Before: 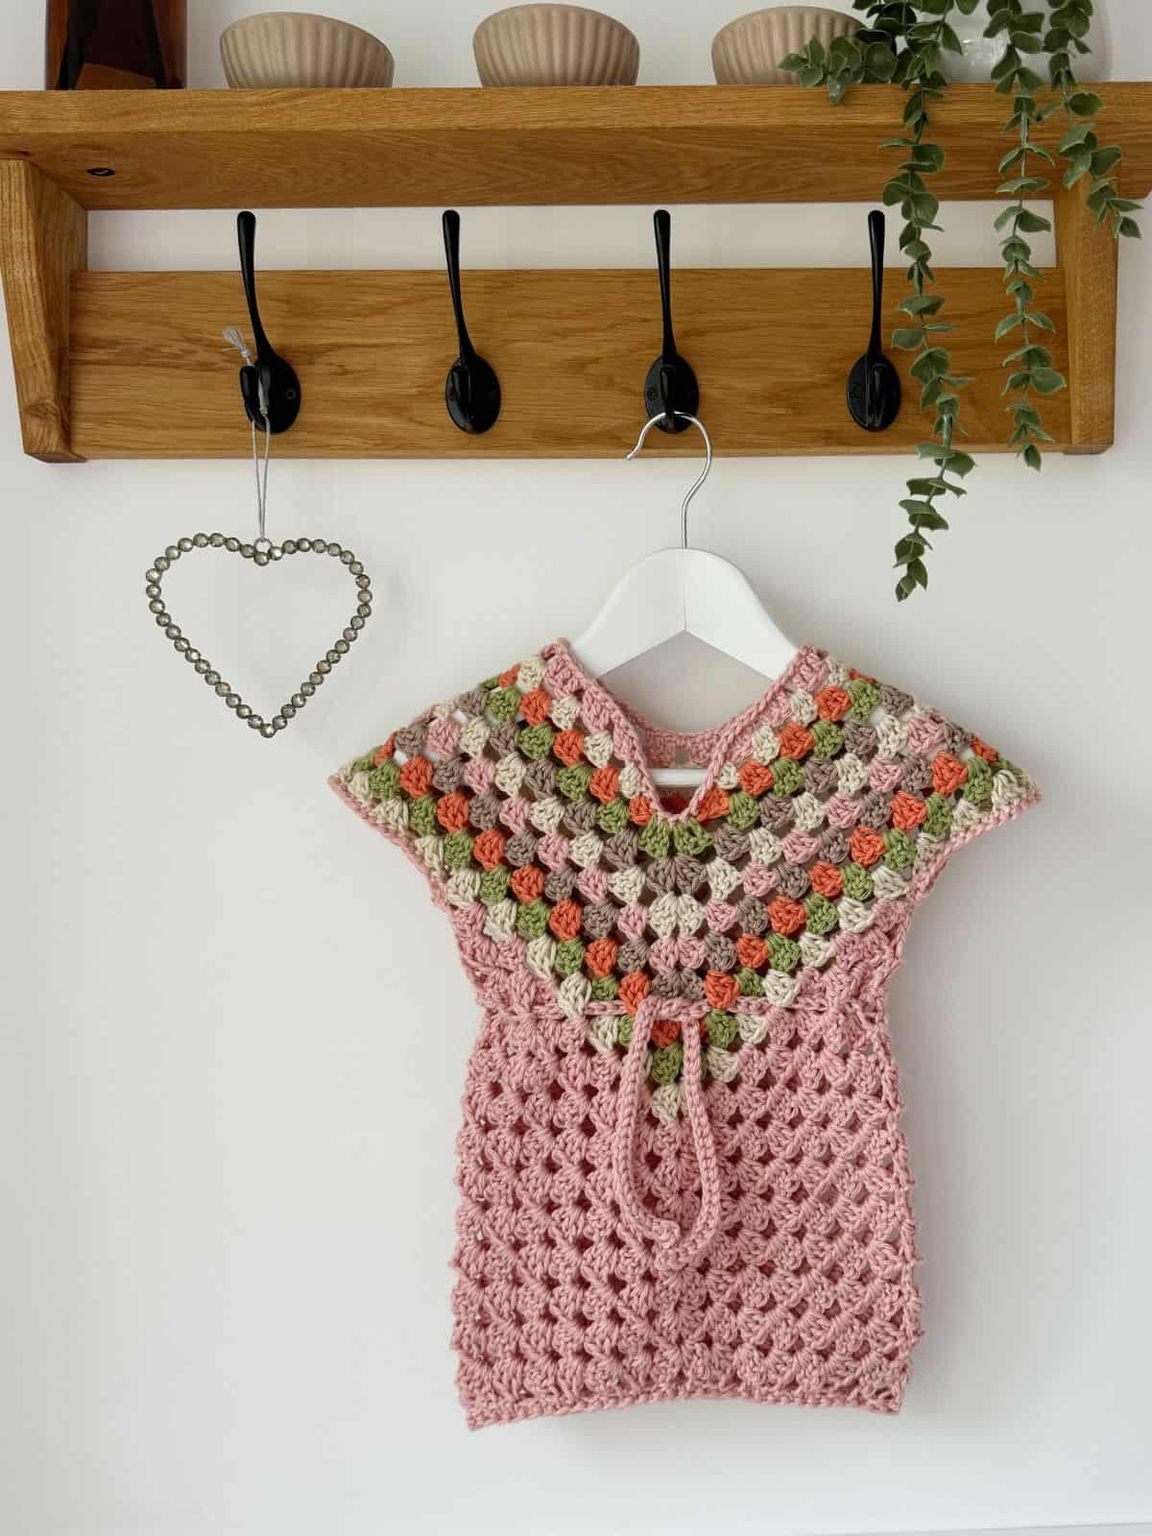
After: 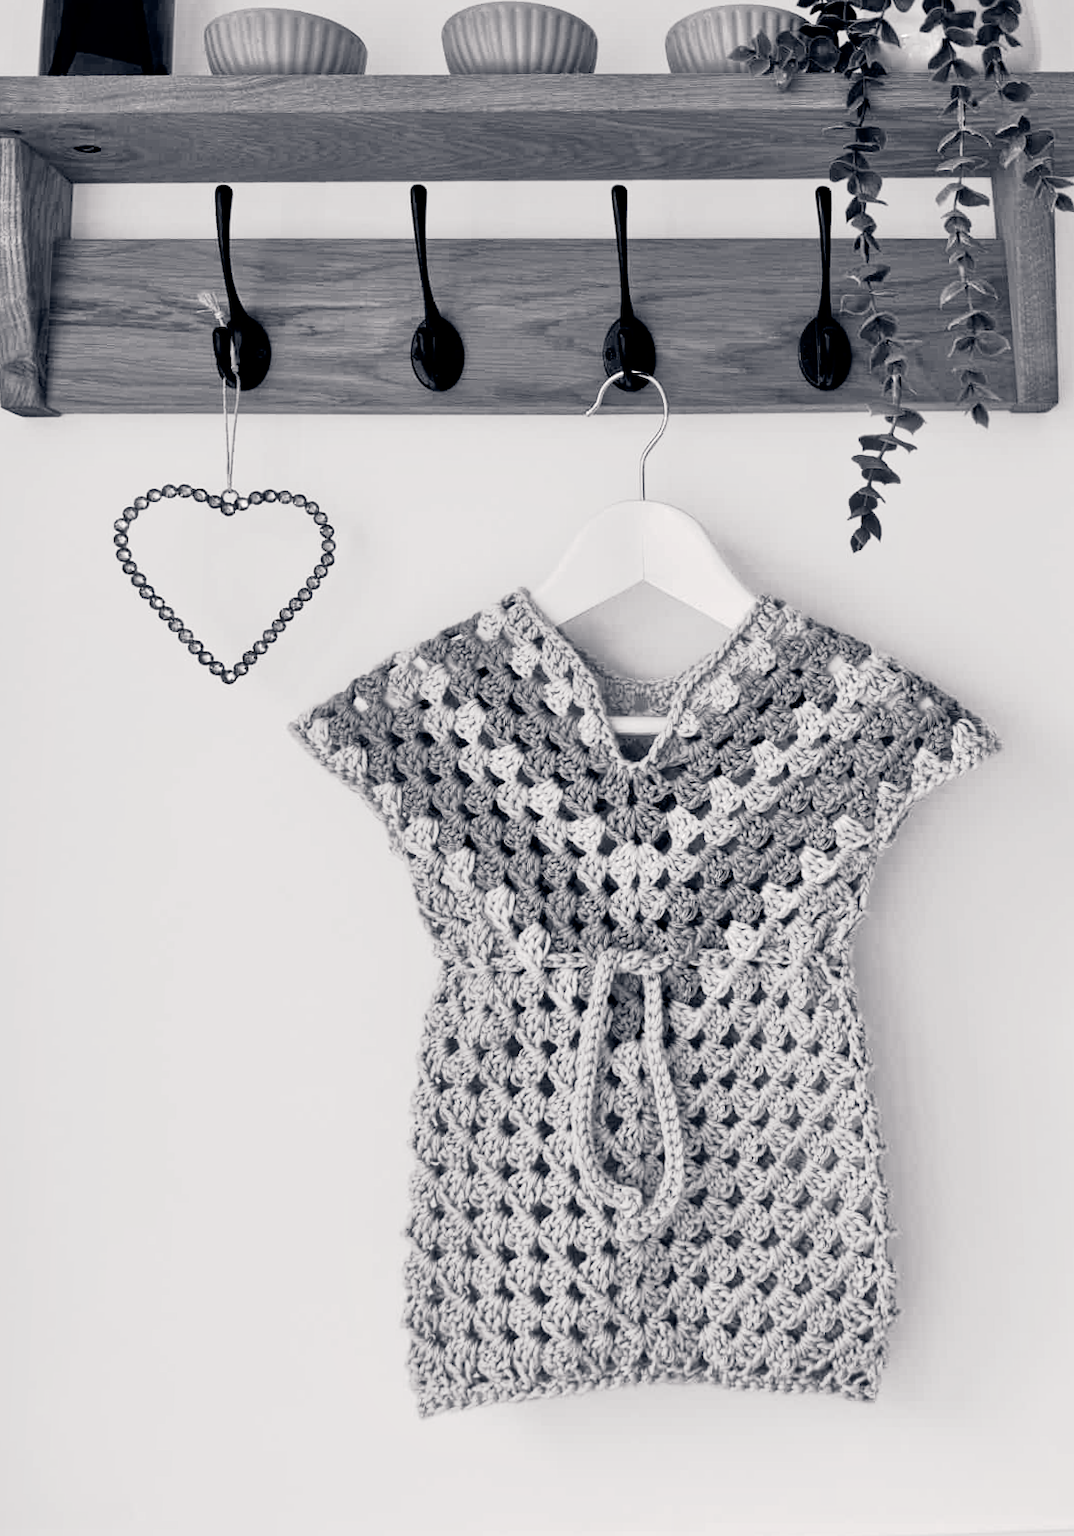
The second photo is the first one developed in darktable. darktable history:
color balance rgb: shadows lift › hue 87.51°, highlights gain › chroma 0.68%, highlights gain › hue 55.1°, global offset › chroma 0.13%, global offset › hue 253.66°, linear chroma grading › global chroma 0.5%, perceptual saturation grading › global saturation 16.38%
rotate and perspective: rotation 0.215°, lens shift (vertical) -0.139, crop left 0.069, crop right 0.939, crop top 0.002, crop bottom 0.996
velvia: on, module defaults
tone equalizer: -7 EV 0.15 EV, -6 EV 0.6 EV, -5 EV 1.15 EV, -4 EV 1.33 EV, -3 EV 1.15 EV, -2 EV 0.6 EV, -1 EV 0.15 EV, mask exposure compensation -0.5 EV
color calibration: output gray [0.28, 0.41, 0.31, 0], gray › normalize channels true, illuminant same as pipeline (D50), adaptation XYZ, x 0.346, y 0.359, gamut compression 0
tone curve: curves: ch0 [(0, 0) (0.003, 0.001) (0.011, 0.001) (0.025, 0.001) (0.044, 0.001) (0.069, 0.003) (0.1, 0.007) (0.136, 0.013) (0.177, 0.032) (0.224, 0.083) (0.277, 0.157) (0.335, 0.237) (0.399, 0.334) (0.468, 0.446) (0.543, 0.562) (0.623, 0.683) (0.709, 0.801) (0.801, 0.869) (0.898, 0.918) (1, 1)], preserve colors none
white balance: red 1.009, blue 1.027
